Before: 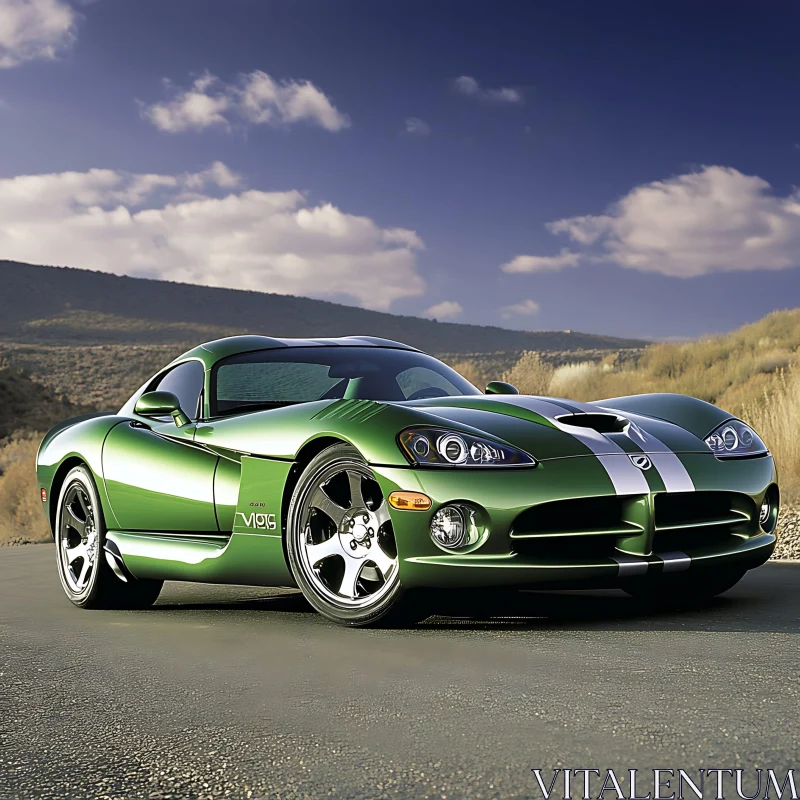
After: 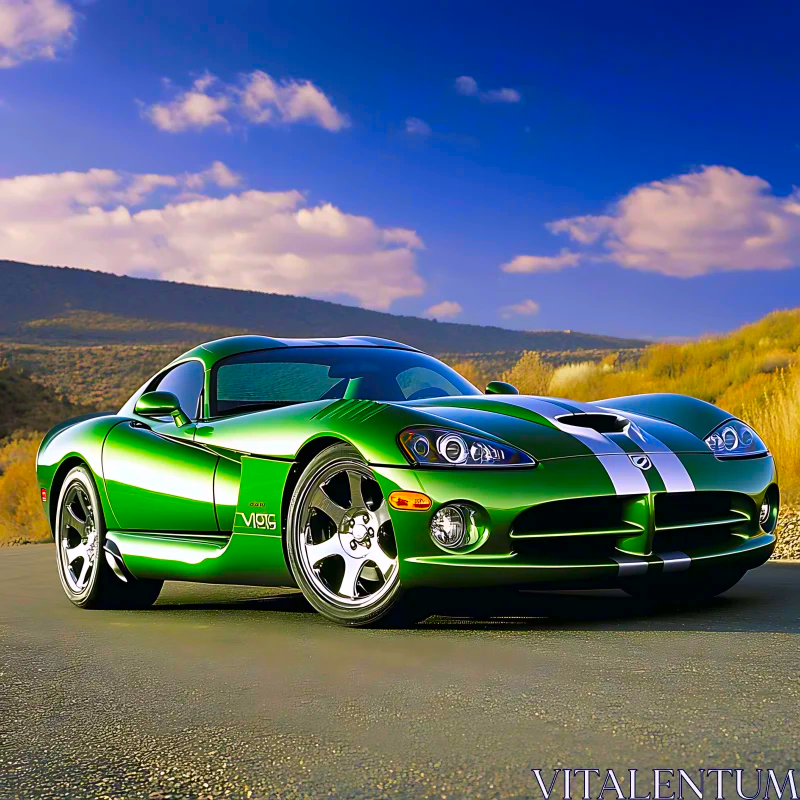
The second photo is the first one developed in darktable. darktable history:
color correction: highlights a* 1.5, highlights b* -1.8, saturation 2.5
